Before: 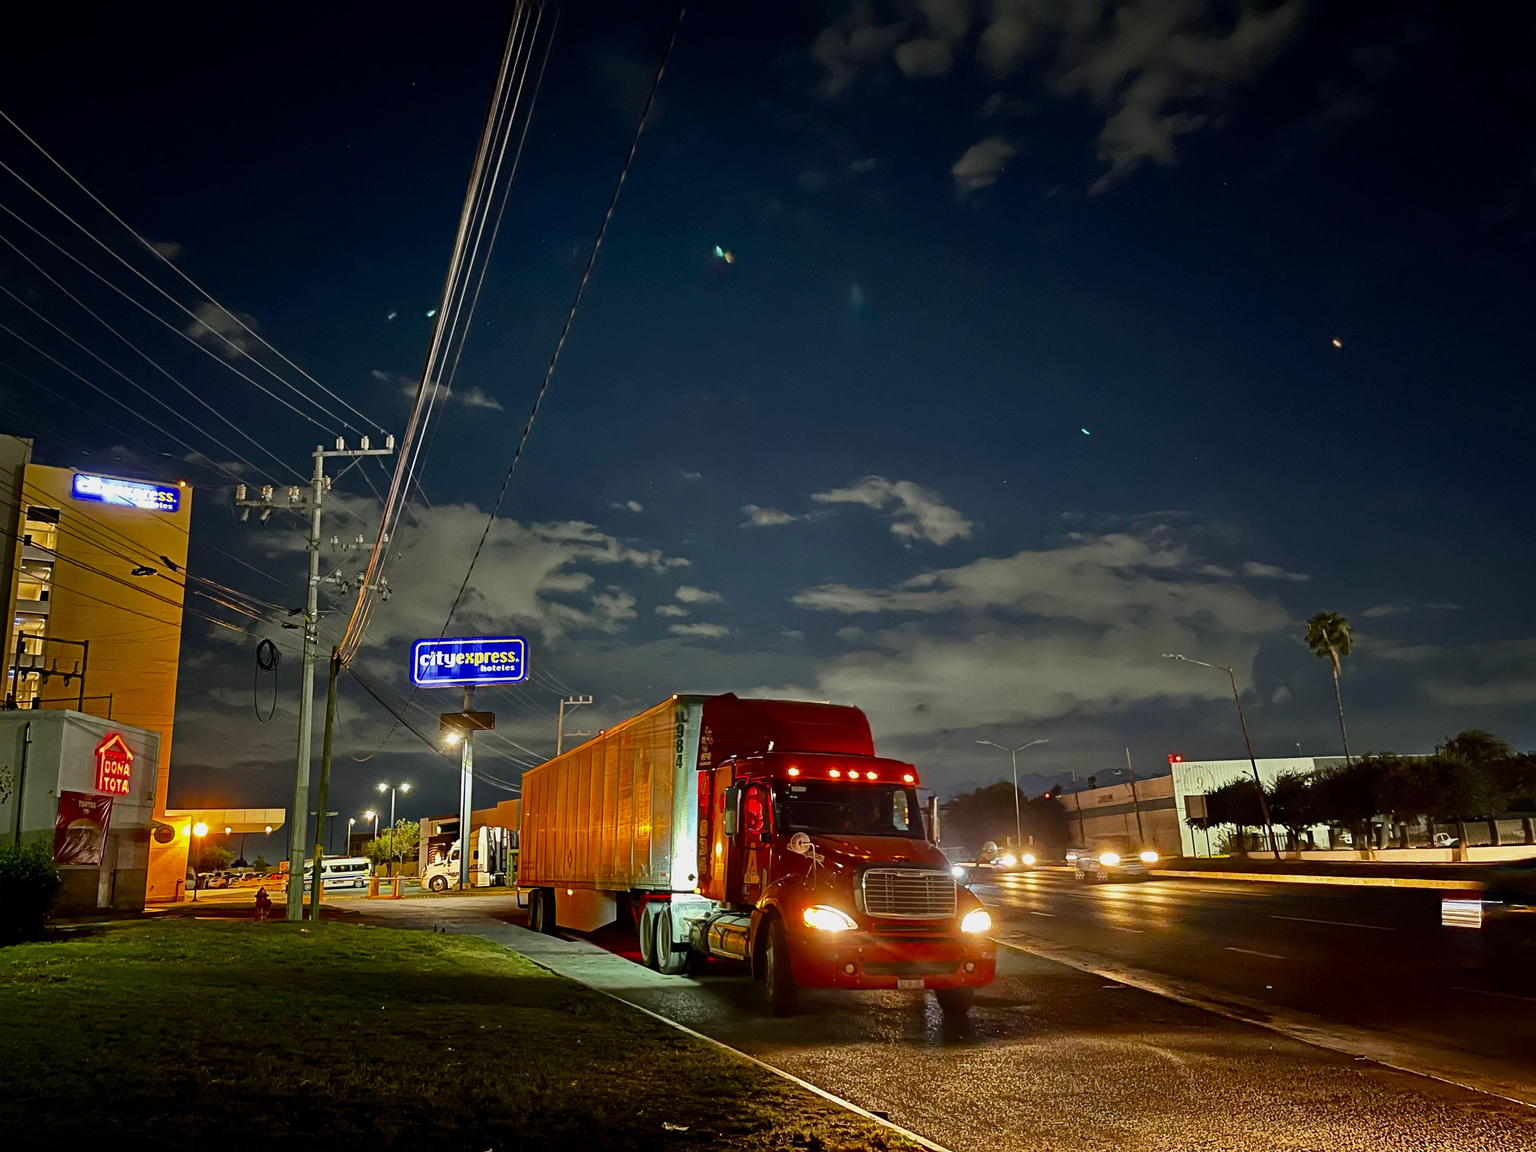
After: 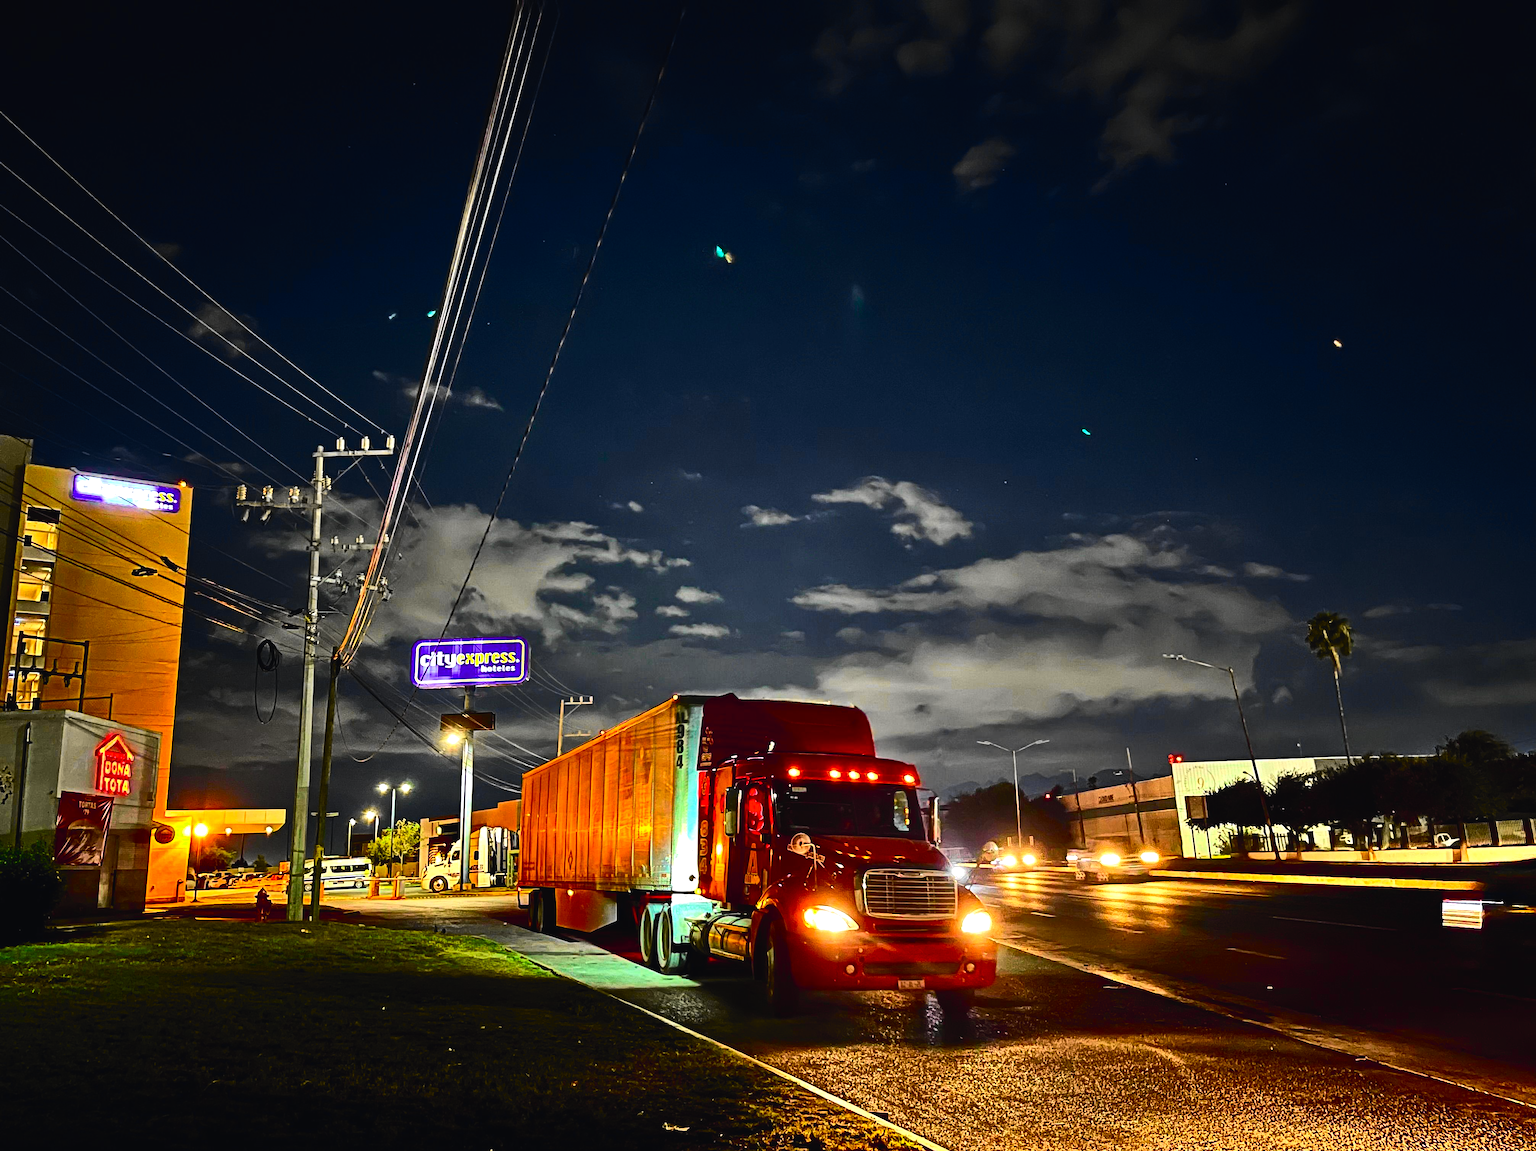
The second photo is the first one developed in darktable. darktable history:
tone curve: curves: ch0 [(0, 0.023) (0.103, 0.087) (0.295, 0.297) (0.445, 0.531) (0.553, 0.665) (0.735, 0.843) (0.994, 1)]; ch1 [(0, 0) (0.427, 0.346) (0.456, 0.426) (0.484, 0.494) (0.509, 0.505) (0.535, 0.56) (0.581, 0.632) (0.646, 0.715) (1, 1)]; ch2 [(0, 0) (0.369, 0.388) (0.449, 0.431) (0.501, 0.495) (0.533, 0.518) (0.572, 0.612) (0.677, 0.752) (1, 1)], color space Lab, independent channels, preserve colors none
tone equalizer: -8 EV -0.75 EV, -7 EV -0.7 EV, -6 EV -0.6 EV, -5 EV -0.4 EV, -3 EV 0.4 EV, -2 EV 0.6 EV, -1 EV 0.7 EV, +0 EV 0.75 EV, edges refinement/feathering 500, mask exposure compensation -1.57 EV, preserve details no
